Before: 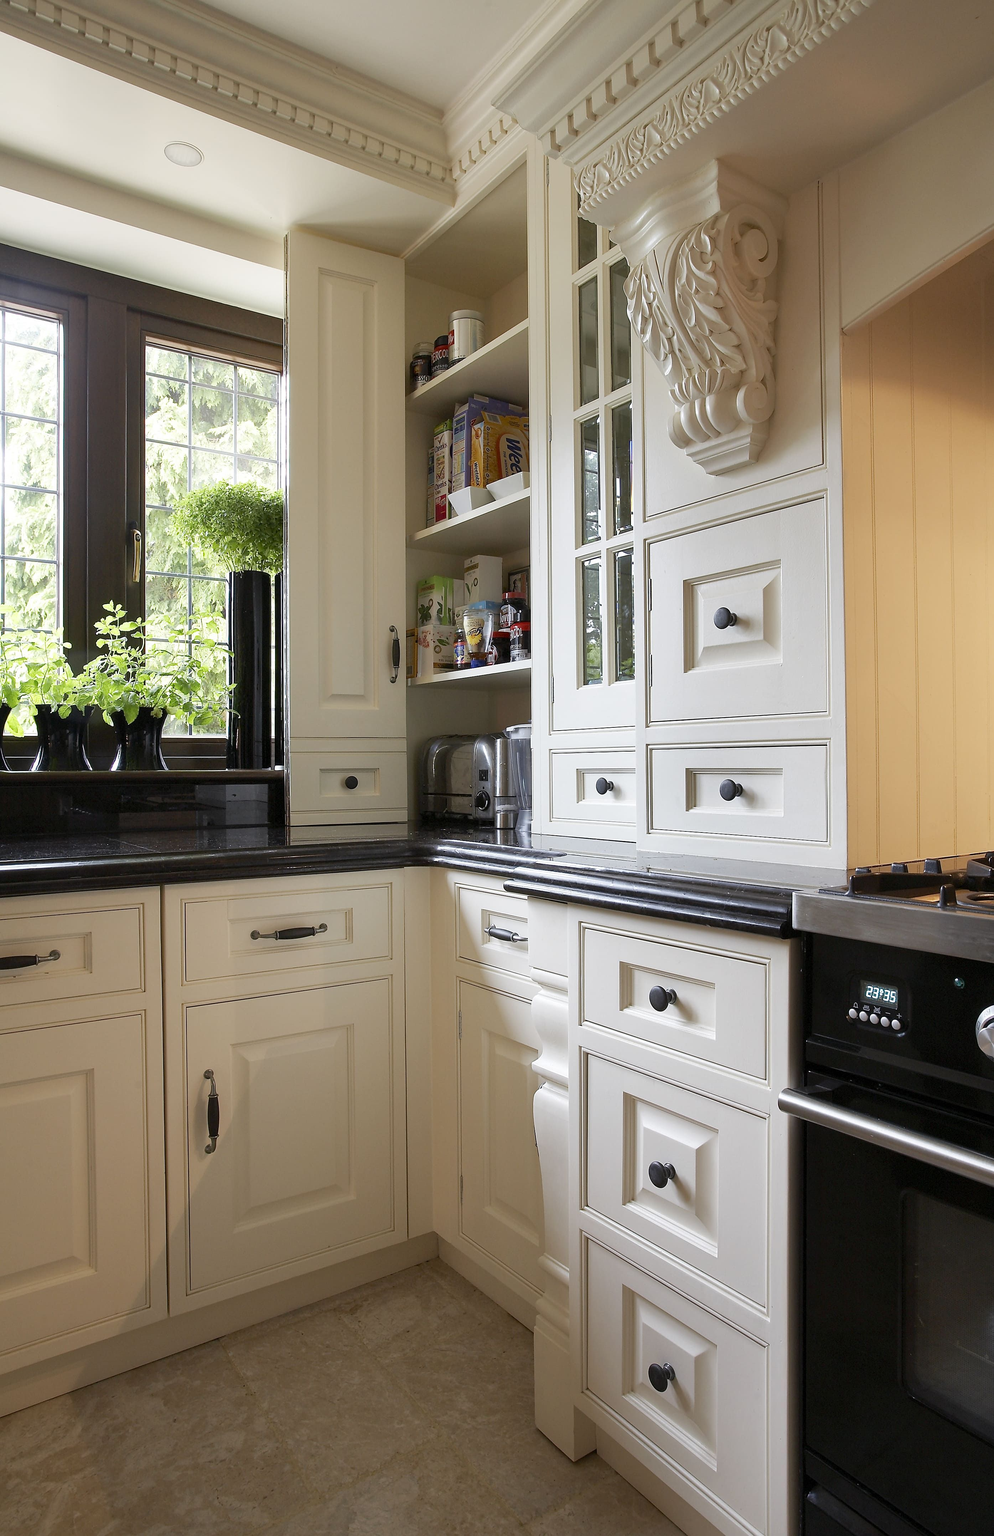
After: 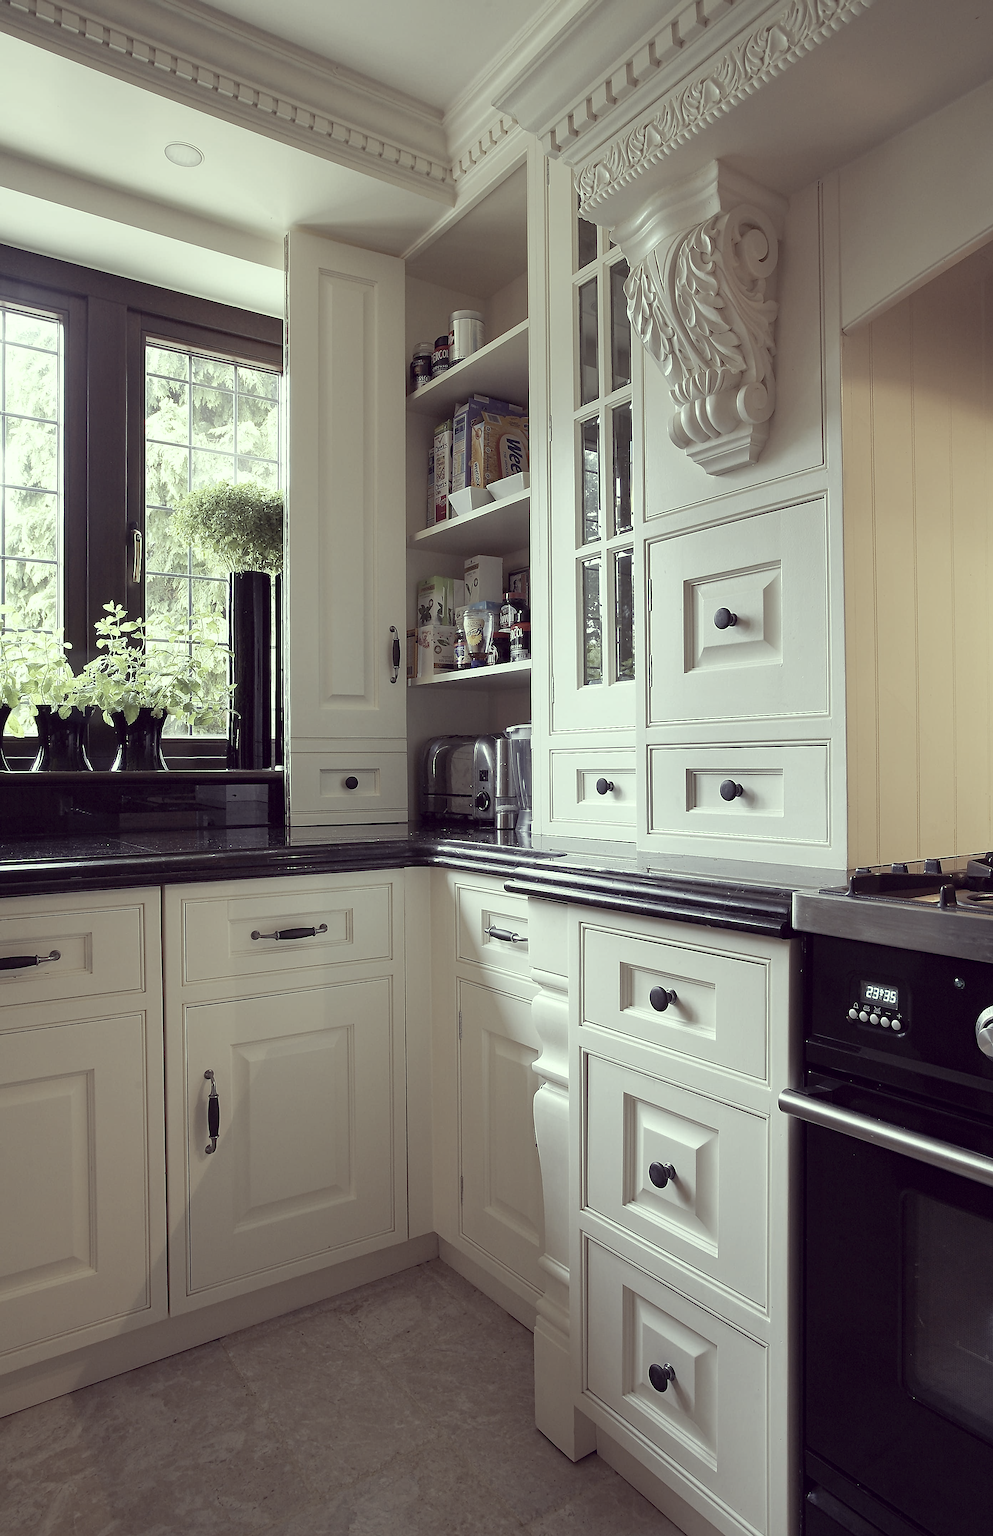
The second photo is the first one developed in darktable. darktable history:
levels: levels [0, 0.498, 1]
haze removal: compatibility mode true, adaptive false
sharpen: radius 1.559, amount 0.373, threshold 1.271
color correction: highlights a* -20.17, highlights b* 20.27, shadows a* 20.03, shadows b* -20.46, saturation 0.43
